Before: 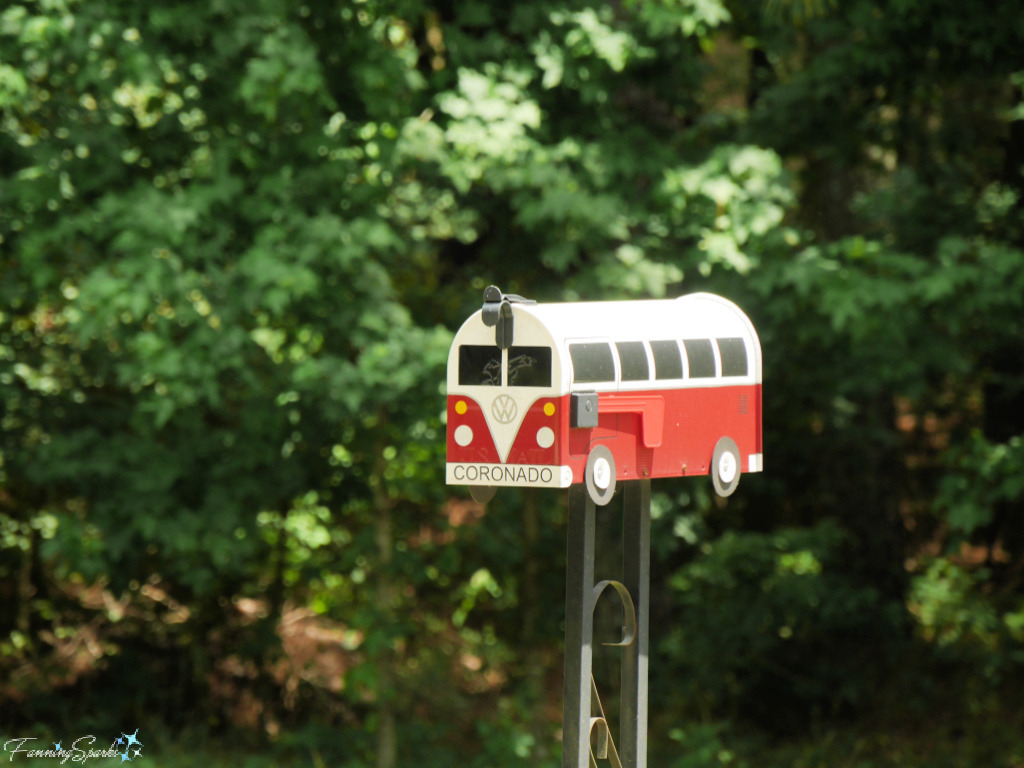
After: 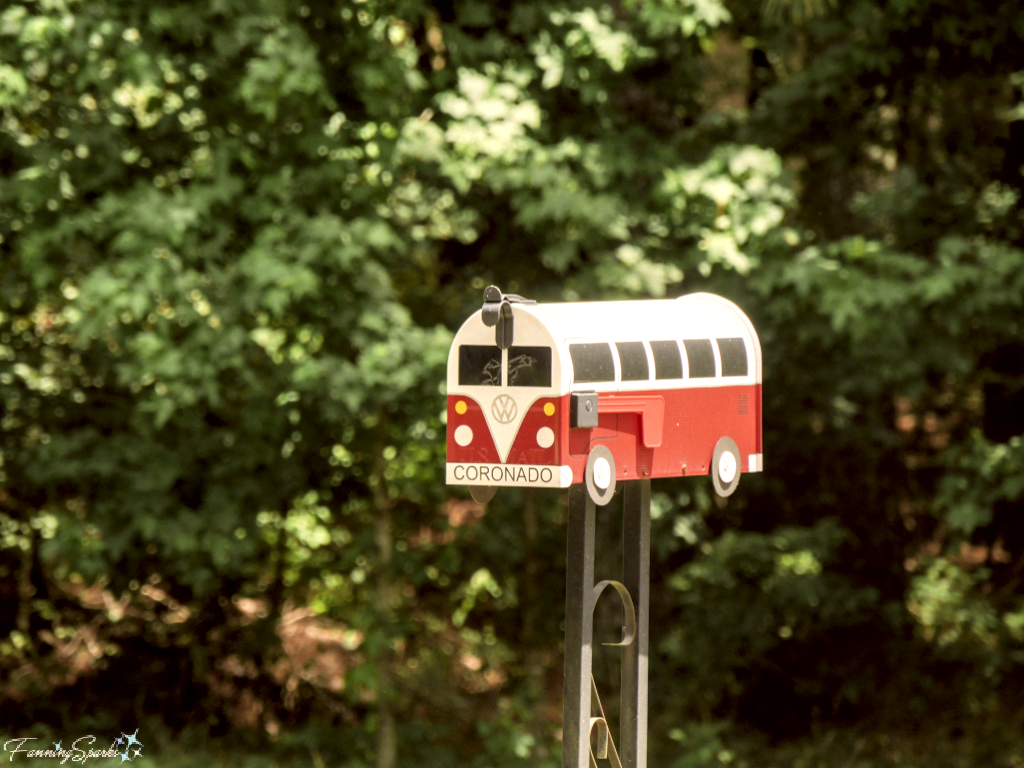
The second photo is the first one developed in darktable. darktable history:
color correction: highlights a* 6.06, highlights b* 8.21, shadows a* 5.59, shadows b* 7.27, saturation 0.899
contrast brightness saturation: saturation -0.03
local contrast: detail 150%
